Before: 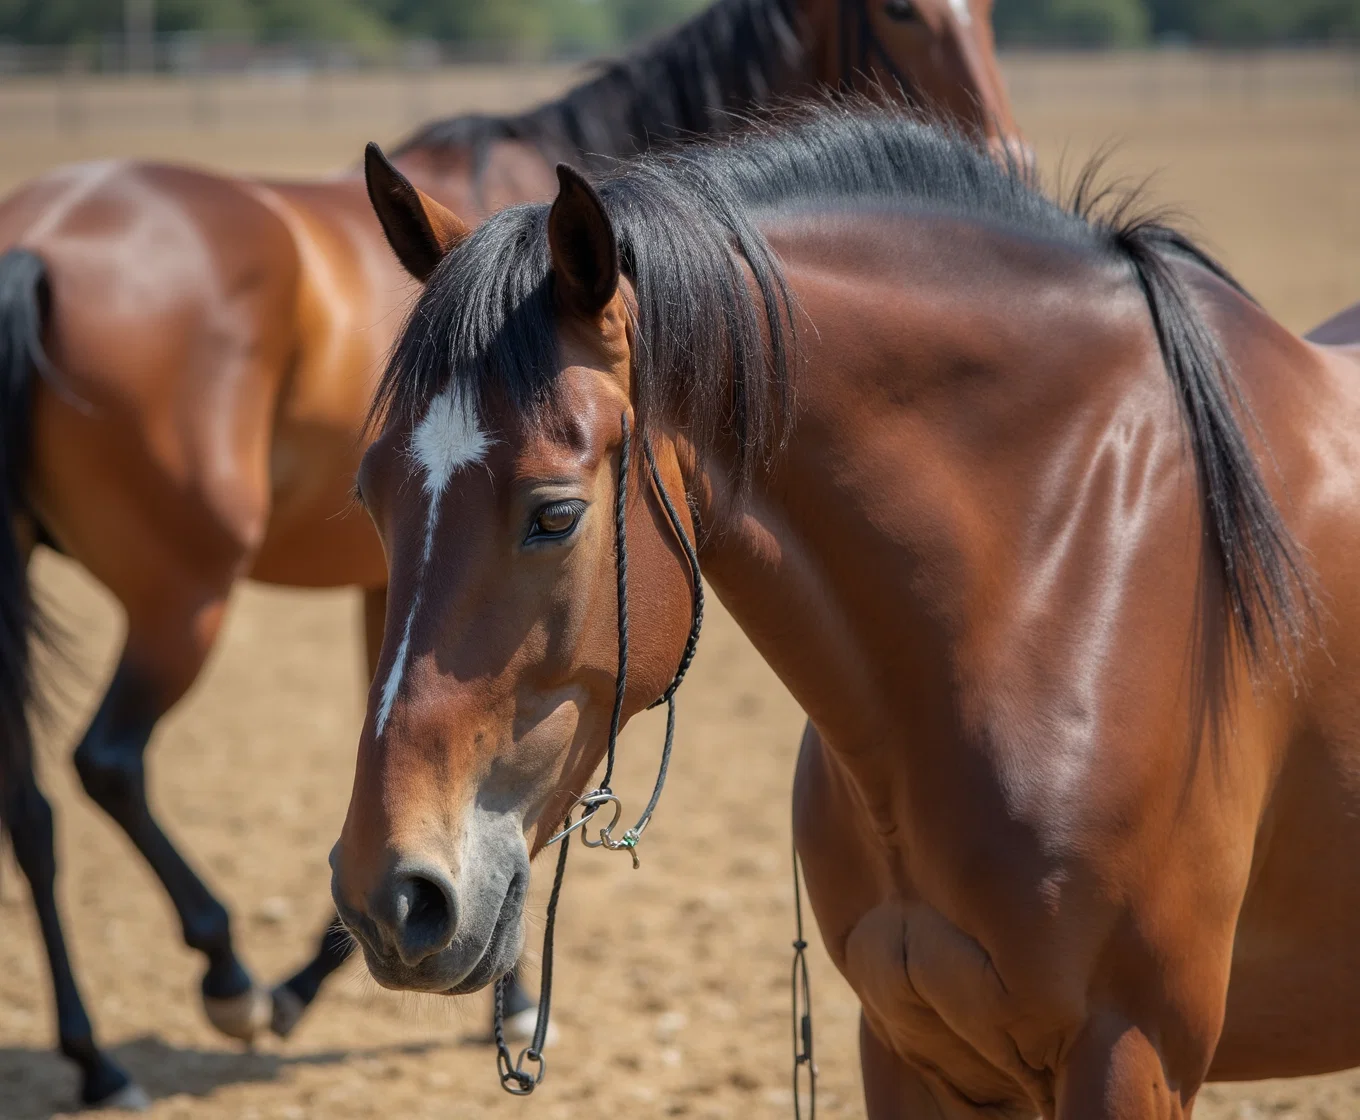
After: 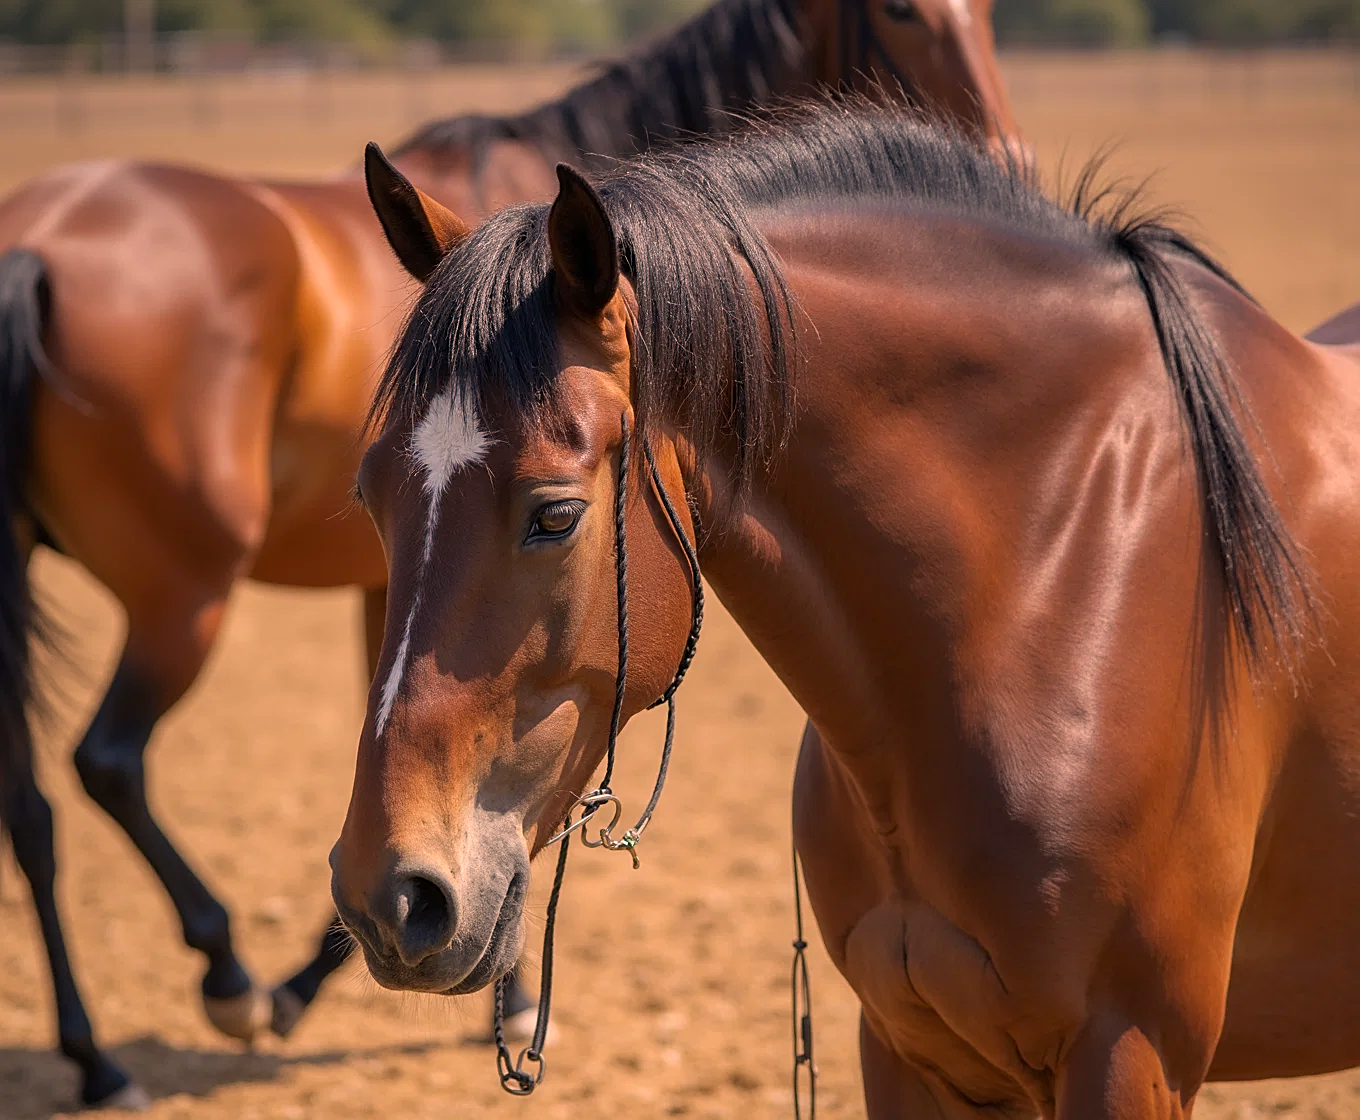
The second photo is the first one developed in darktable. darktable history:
color correction: highlights a* 20.67, highlights b* 19.33
sharpen: on, module defaults
